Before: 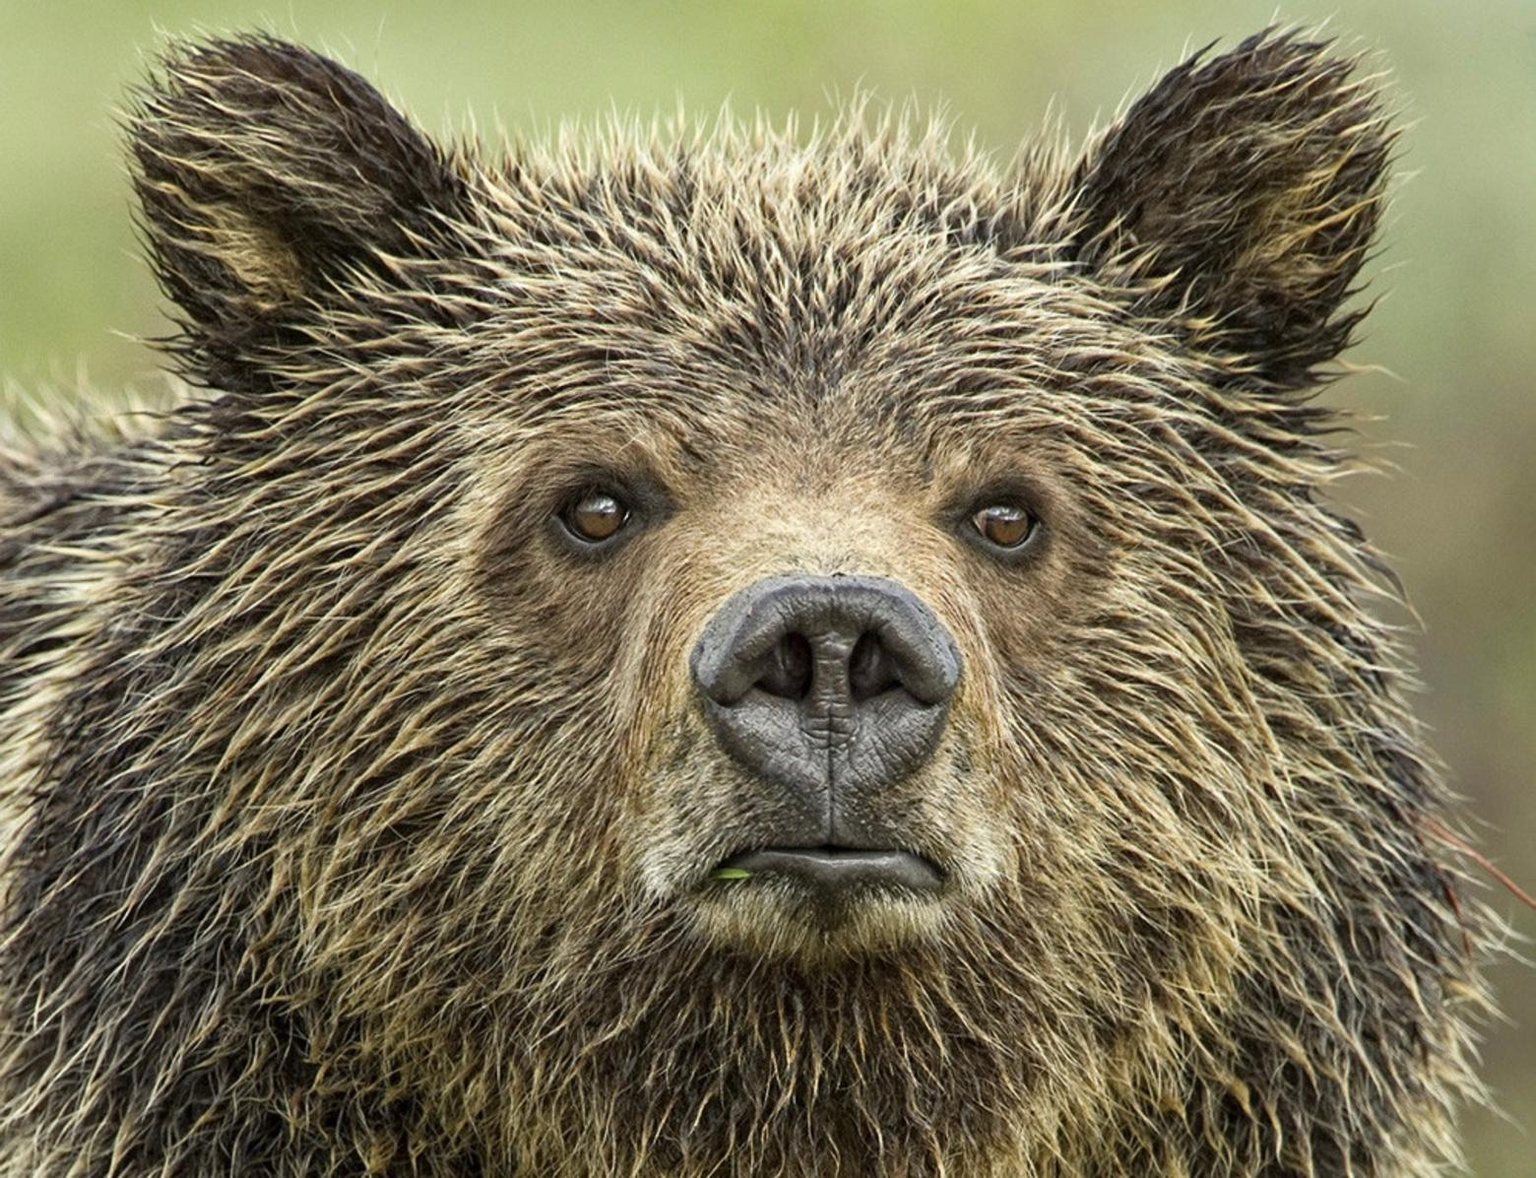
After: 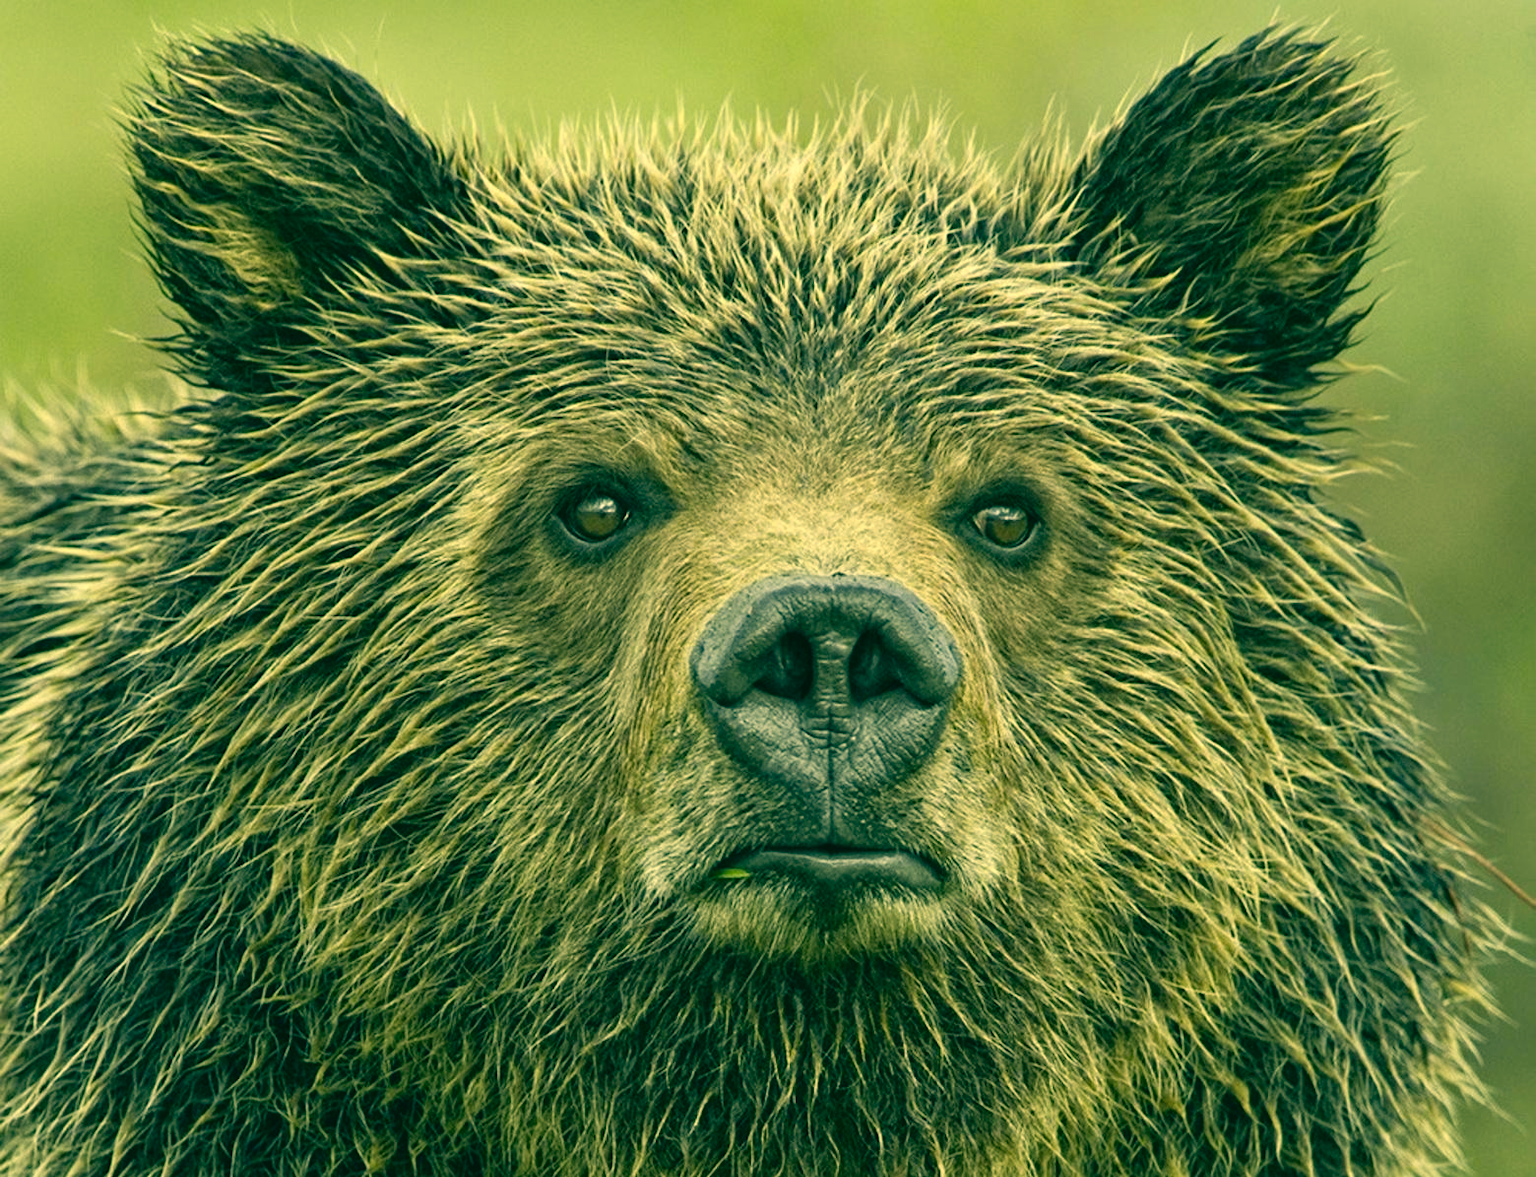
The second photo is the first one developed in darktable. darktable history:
color correction: highlights a* 1.91, highlights b* 34.03, shadows a* -36.51, shadows b* -5.84
